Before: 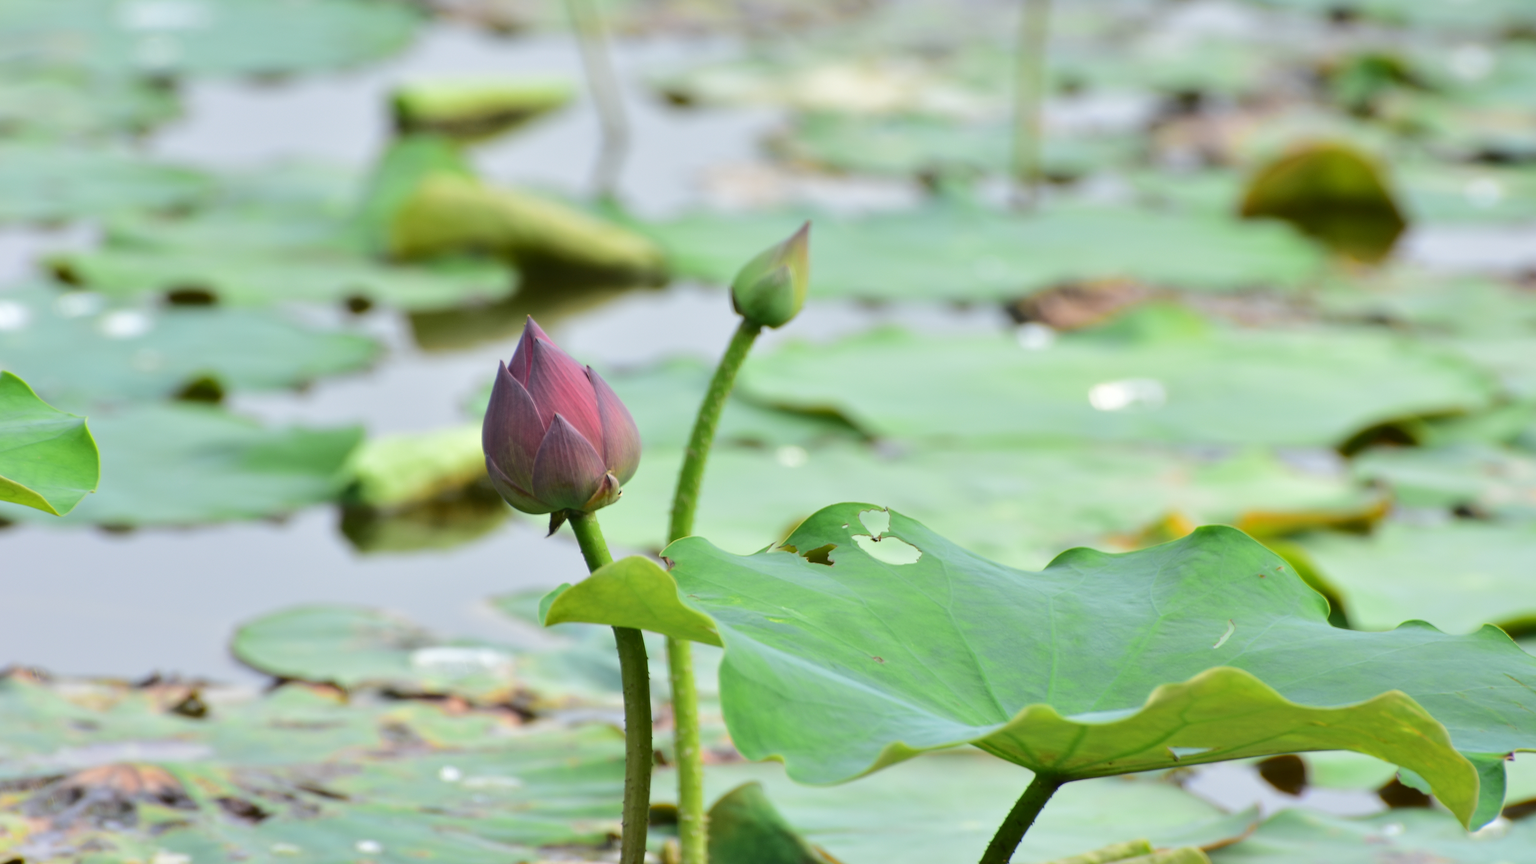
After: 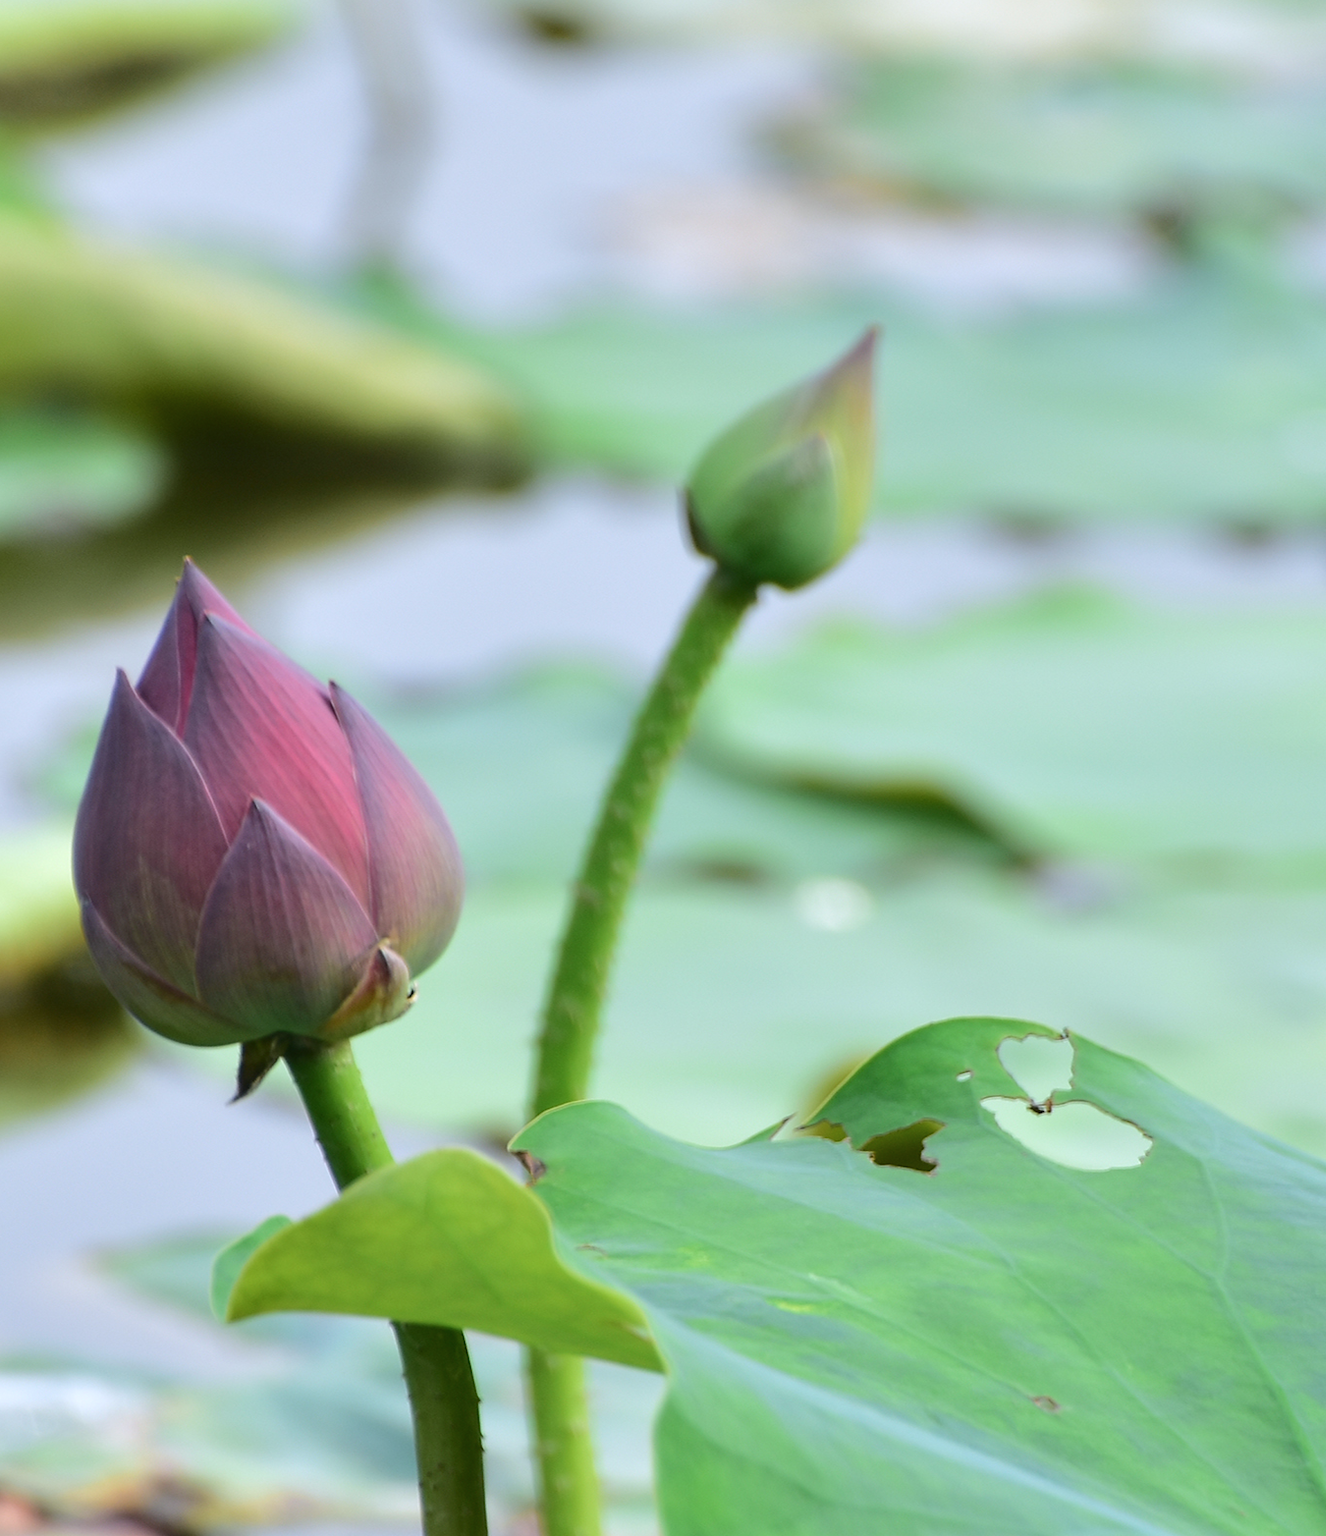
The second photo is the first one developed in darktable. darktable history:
color calibration: illuminant as shot in camera, x 0.358, y 0.373, temperature 4628.91 K
crop and rotate: left 29.476%, top 10.214%, right 35.32%, bottom 17.333%
